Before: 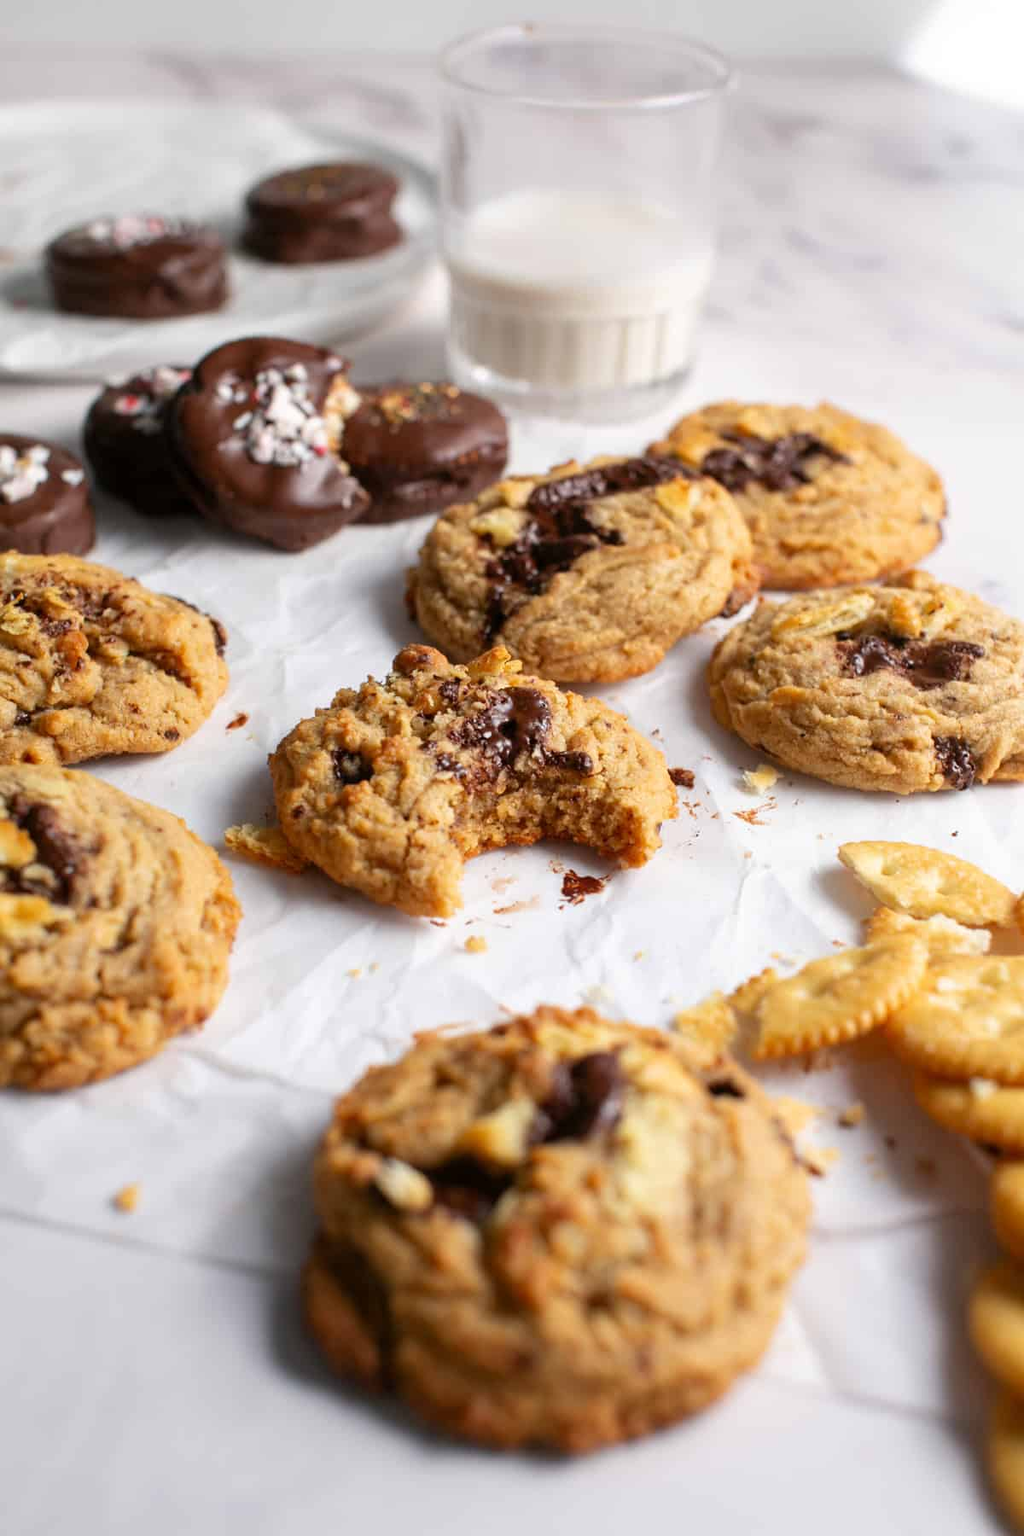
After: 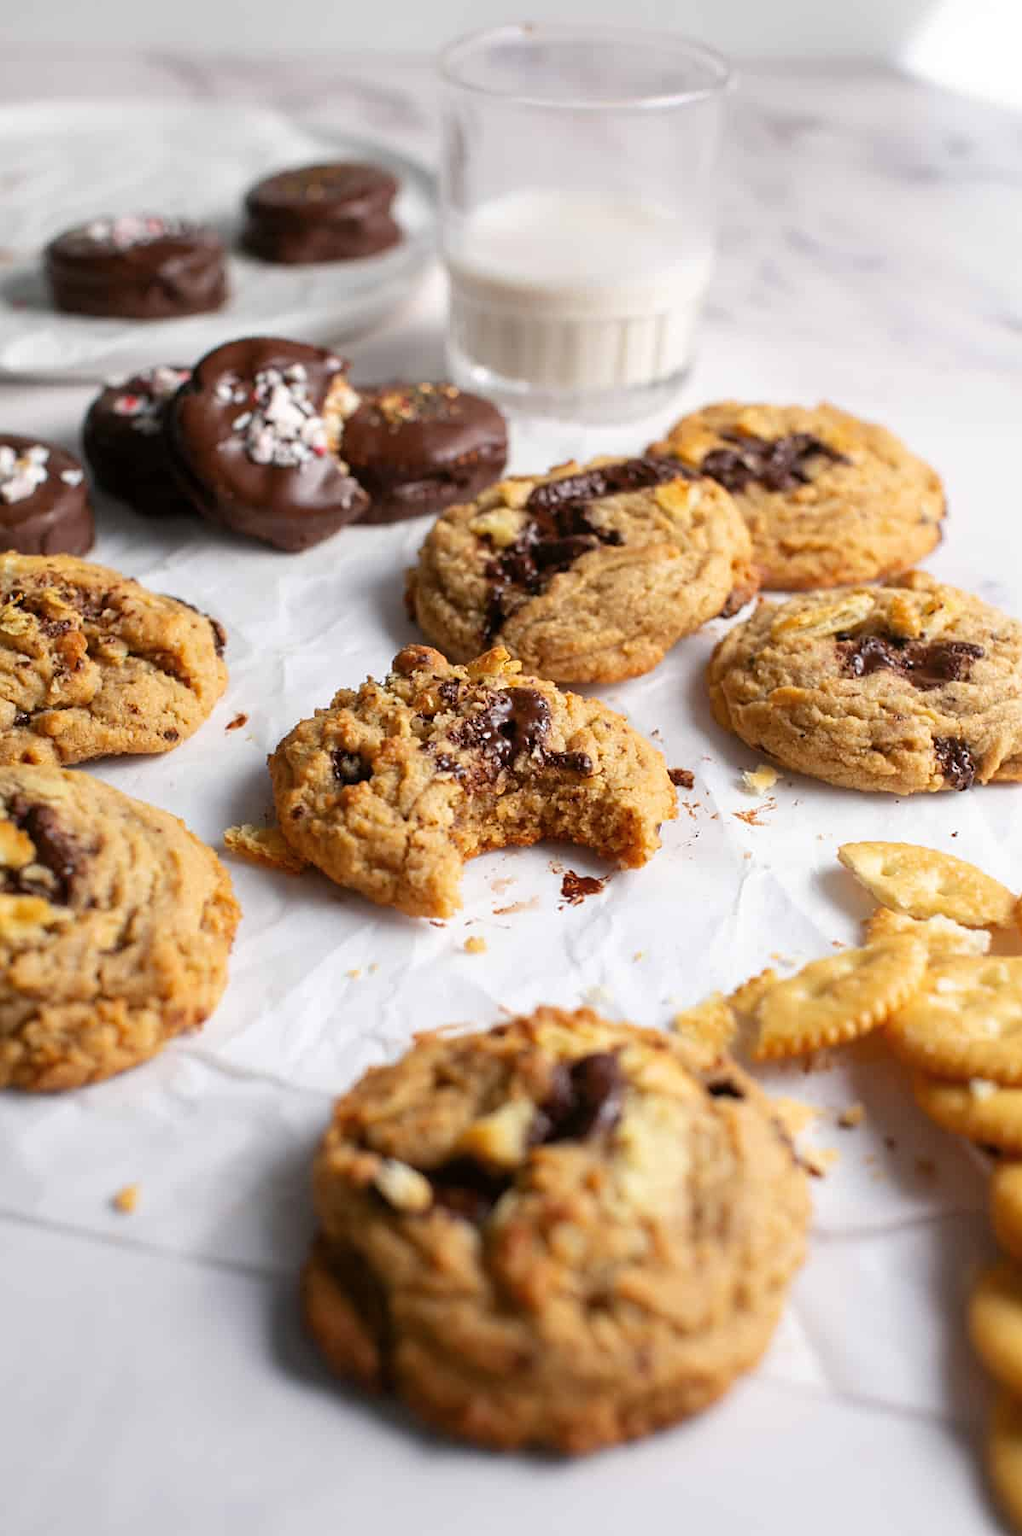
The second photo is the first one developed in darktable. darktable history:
sharpen: amount 0.2
crop and rotate: left 0.126%
color balance rgb: global vibrance 1%, saturation formula JzAzBz (2021)
